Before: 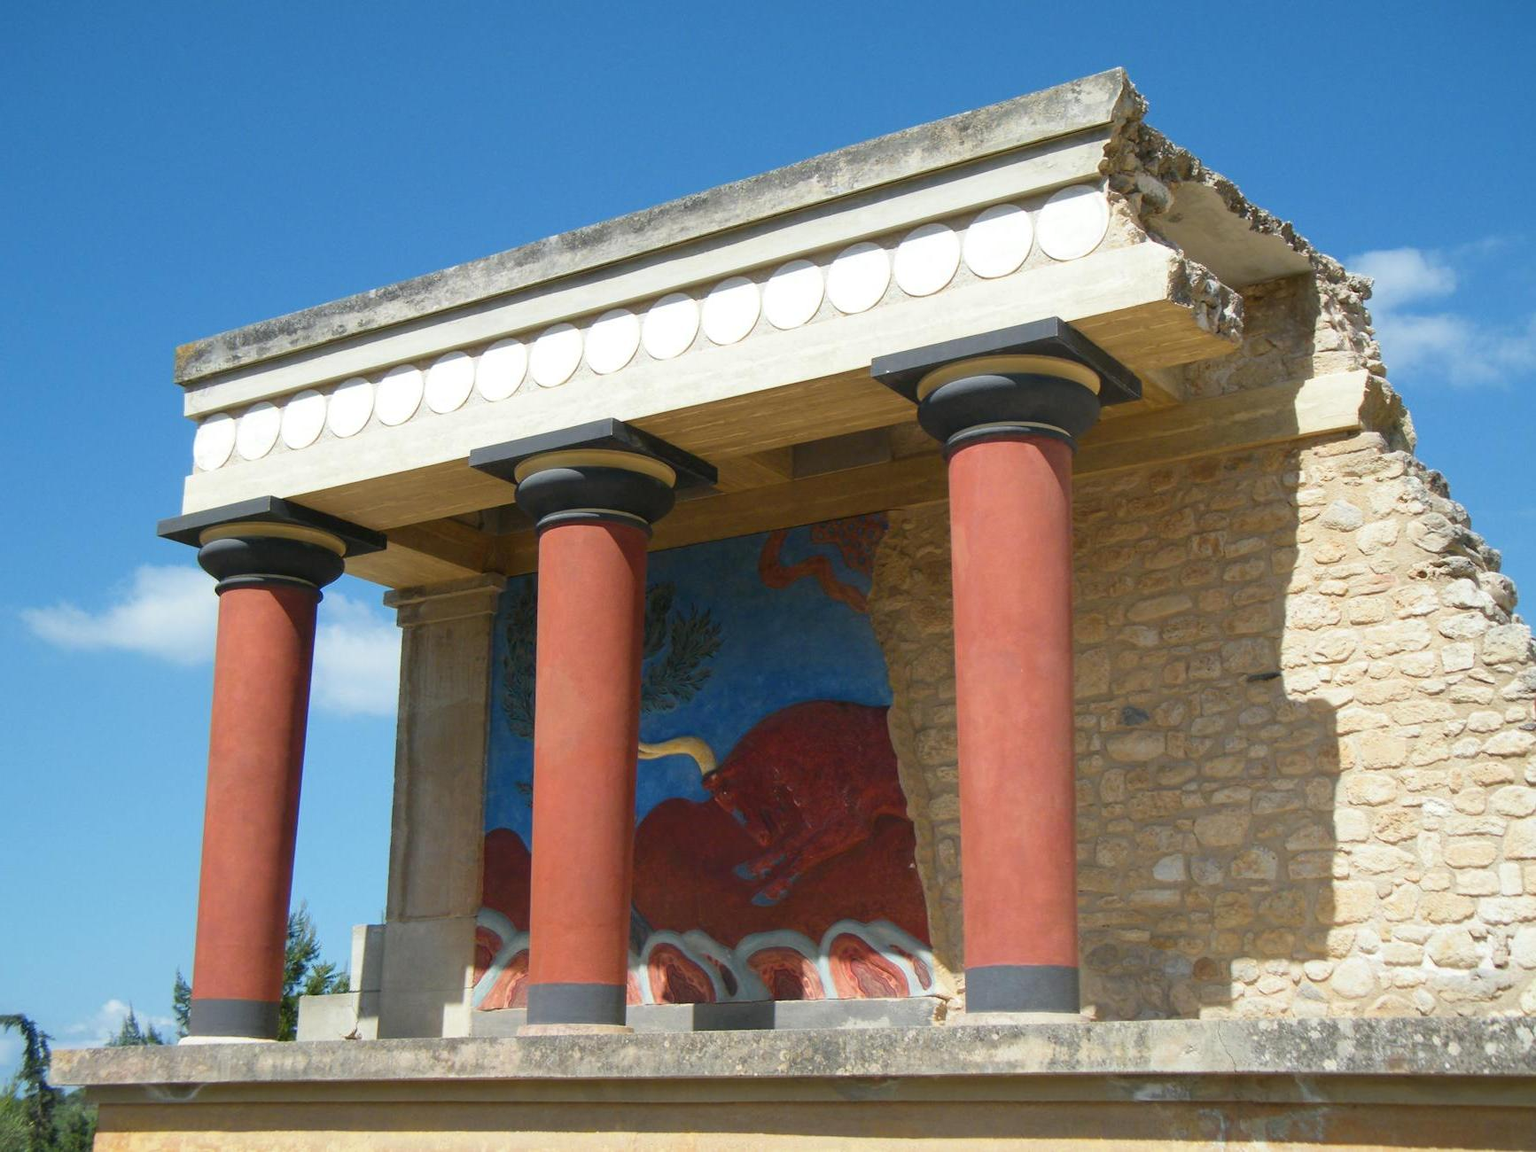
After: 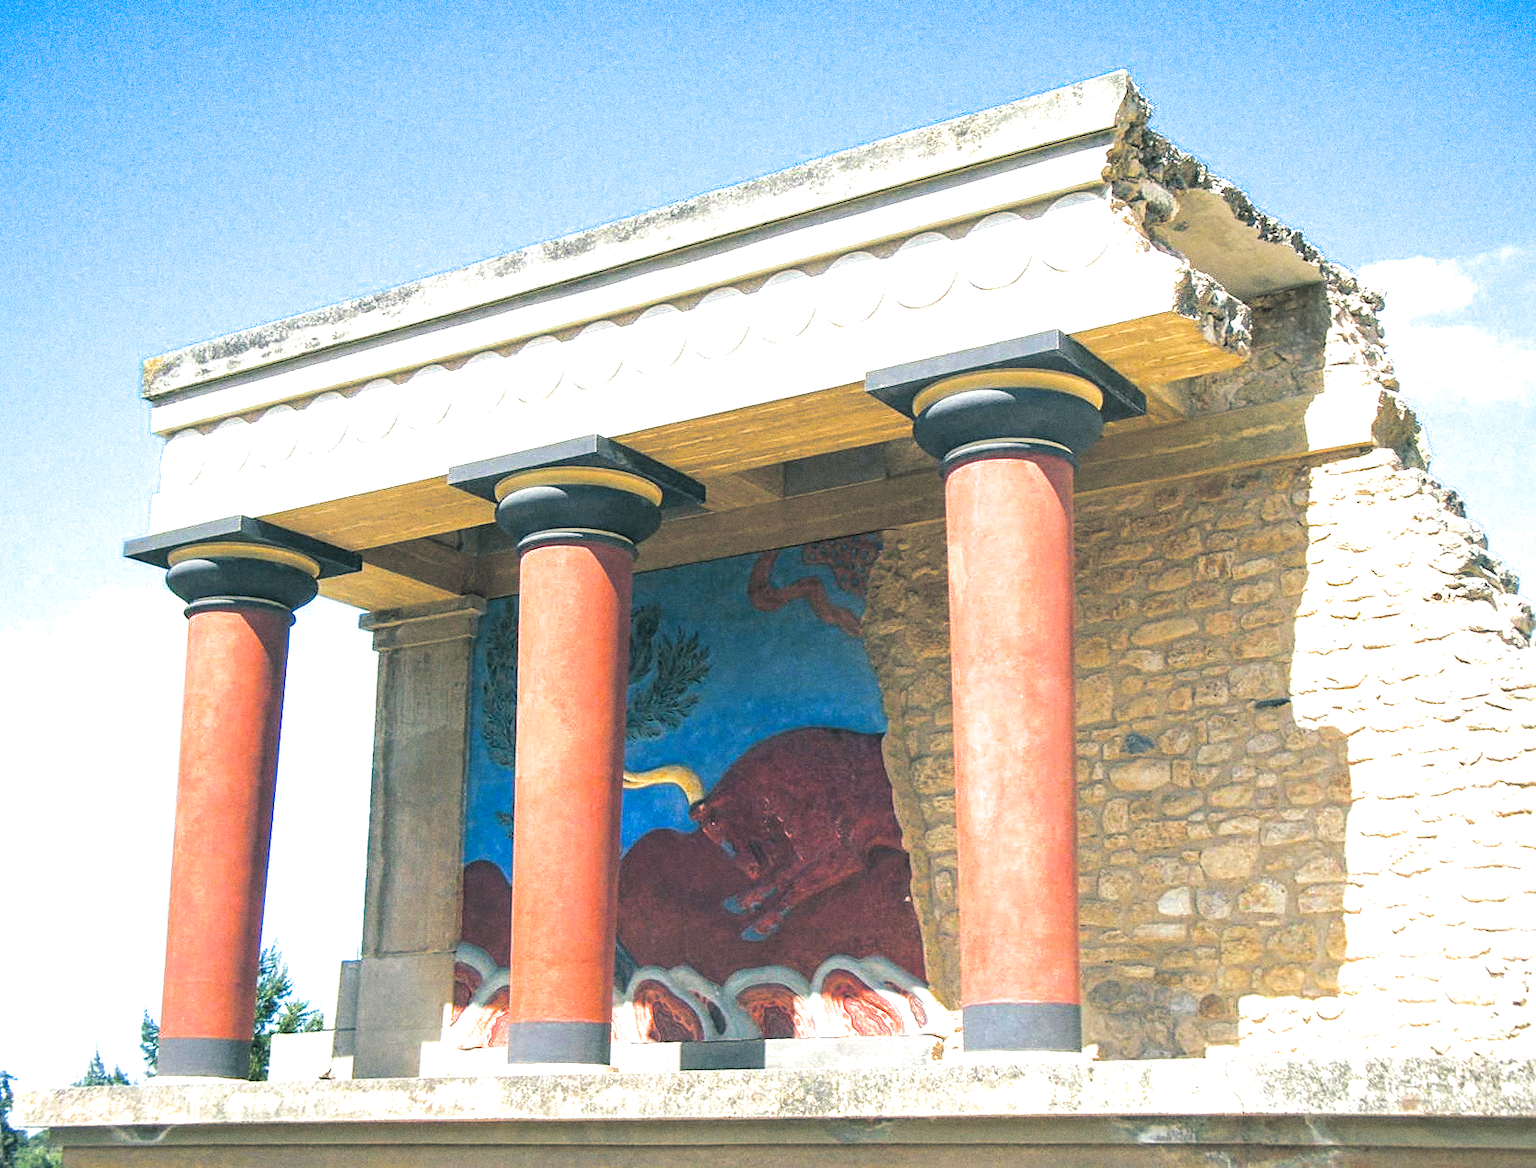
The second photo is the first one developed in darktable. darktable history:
grain: coarseness 0.09 ISO
exposure: black level correction 0, exposure 1.3 EV, compensate highlight preservation false
split-toning: shadows › hue 205.2°, shadows › saturation 0.43, highlights › hue 54°, highlights › saturation 0.54
local contrast: on, module defaults
crop and rotate: left 2.536%, right 1.107%, bottom 2.246%
sharpen: on, module defaults
color balance rgb: perceptual saturation grading › global saturation 35%, perceptual saturation grading › highlights -30%, perceptual saturation grading › shadows 35%, perceptual brilliance grading › global brilliance 3%, perceptual brilliance grading › highlights -3%, perceptual brilliance grading › shadows 3%
tone equalizer: on, module defaults
